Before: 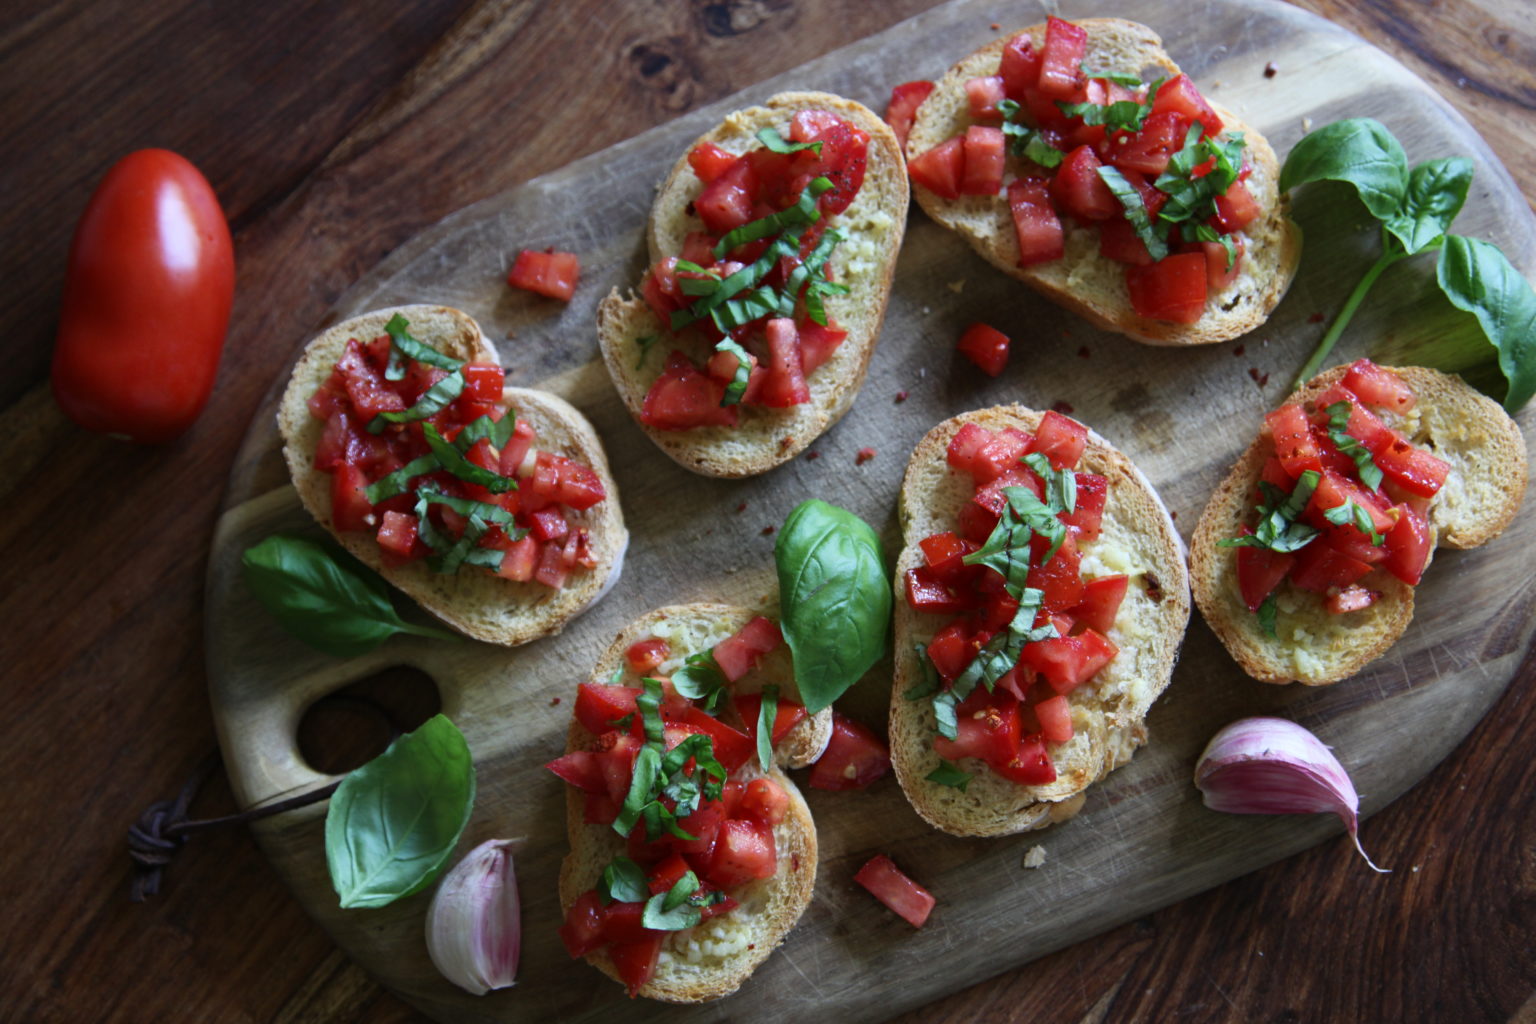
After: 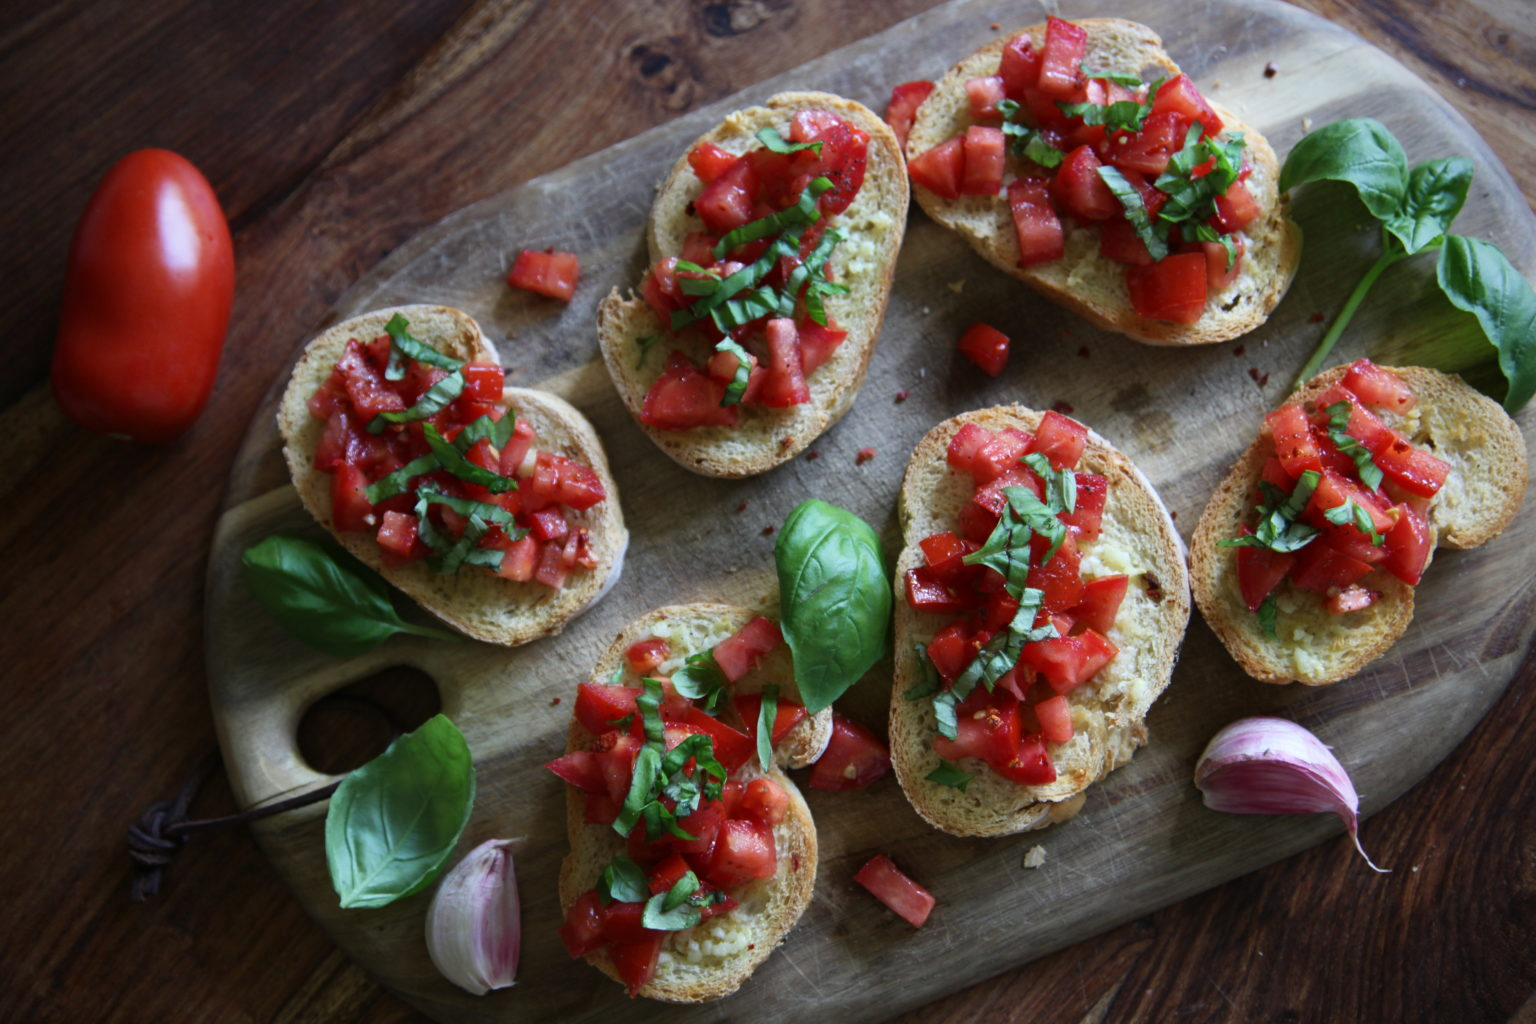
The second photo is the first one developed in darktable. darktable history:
tone equalizer: edges refinement/feathering 500, mask exposure compensation -1.57 EV, preserve details no
vignetting: brightness -0.633, saturation -0.01, unbound false
